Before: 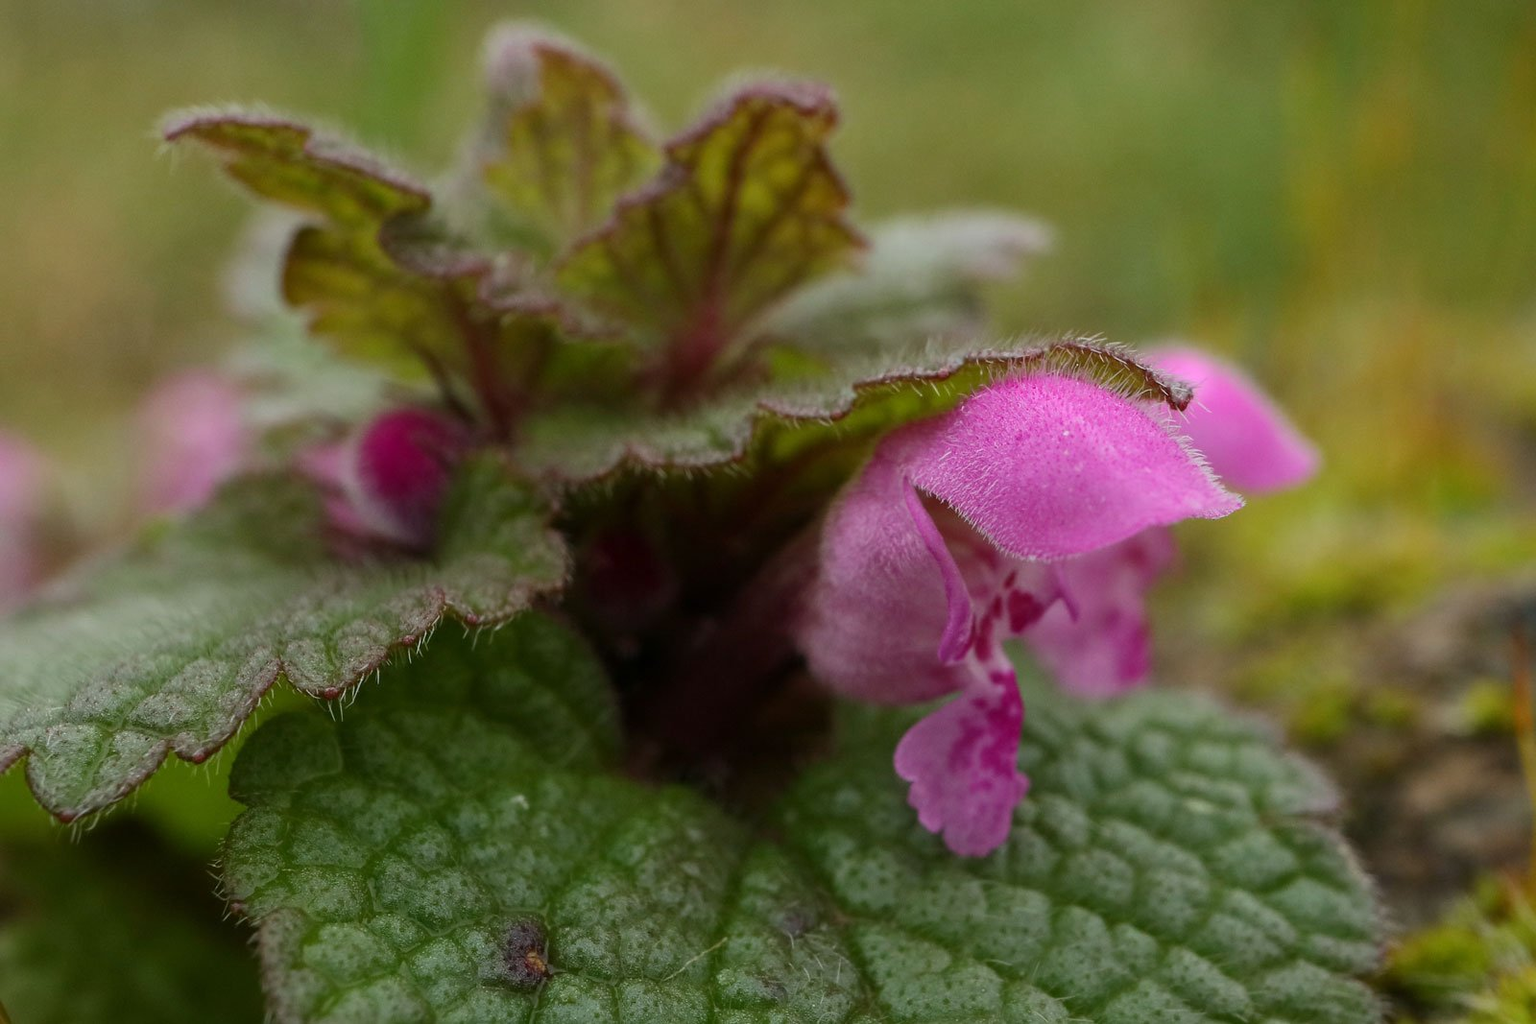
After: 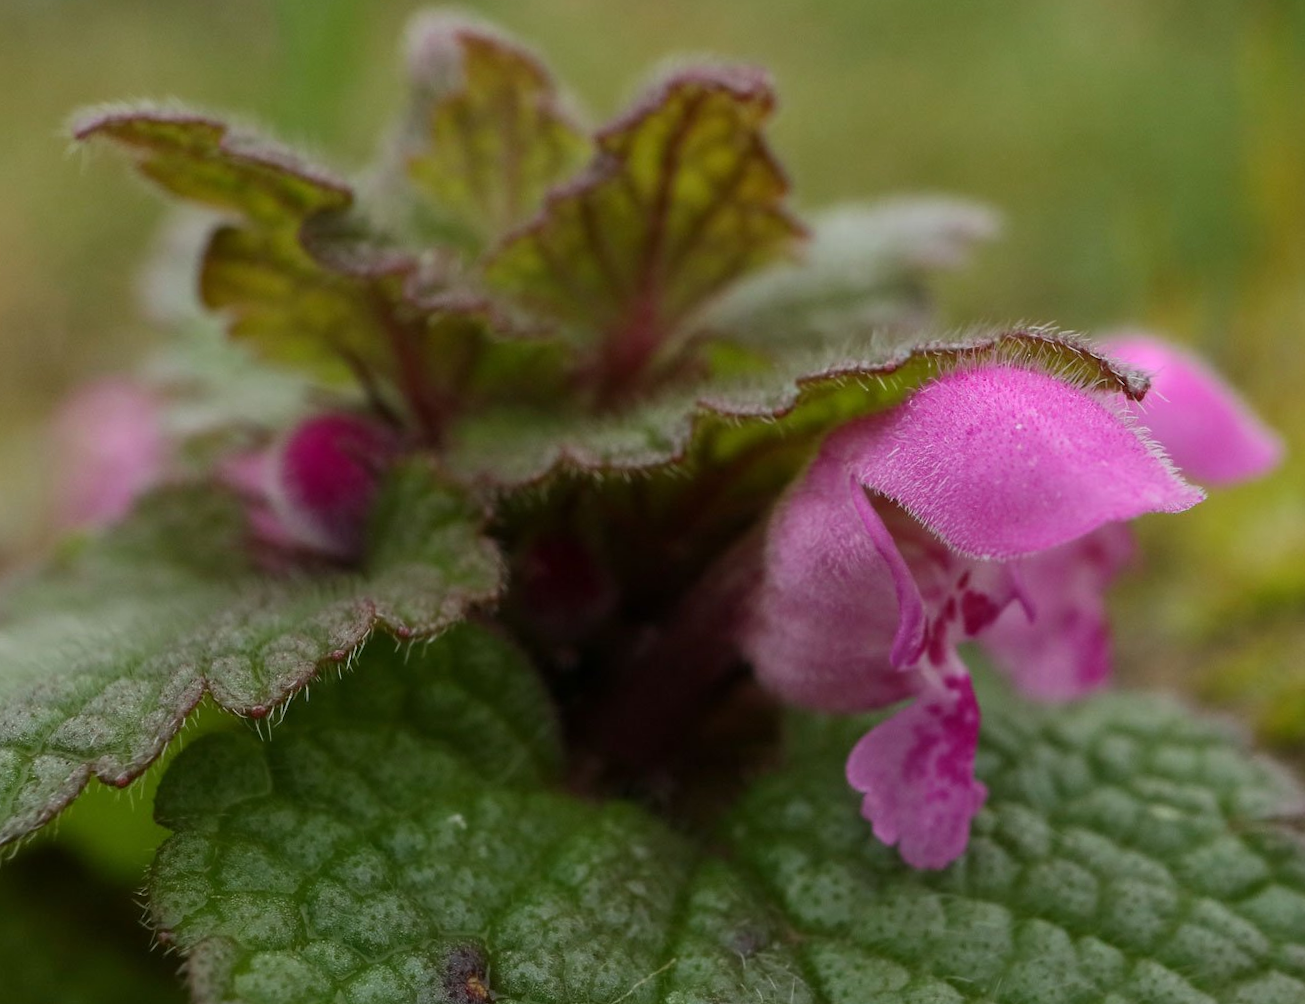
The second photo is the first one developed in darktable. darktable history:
crop and rotate: angle 1.08°, left 4.41%, top 0.51%, right 11.715%, bottom 2.677%
